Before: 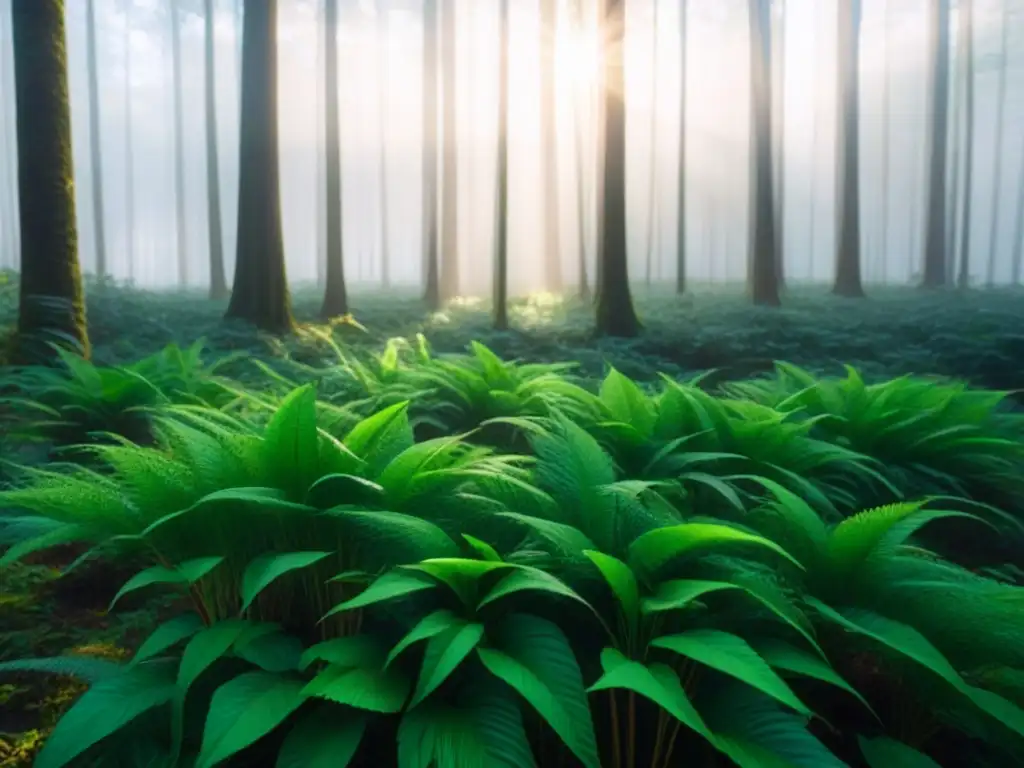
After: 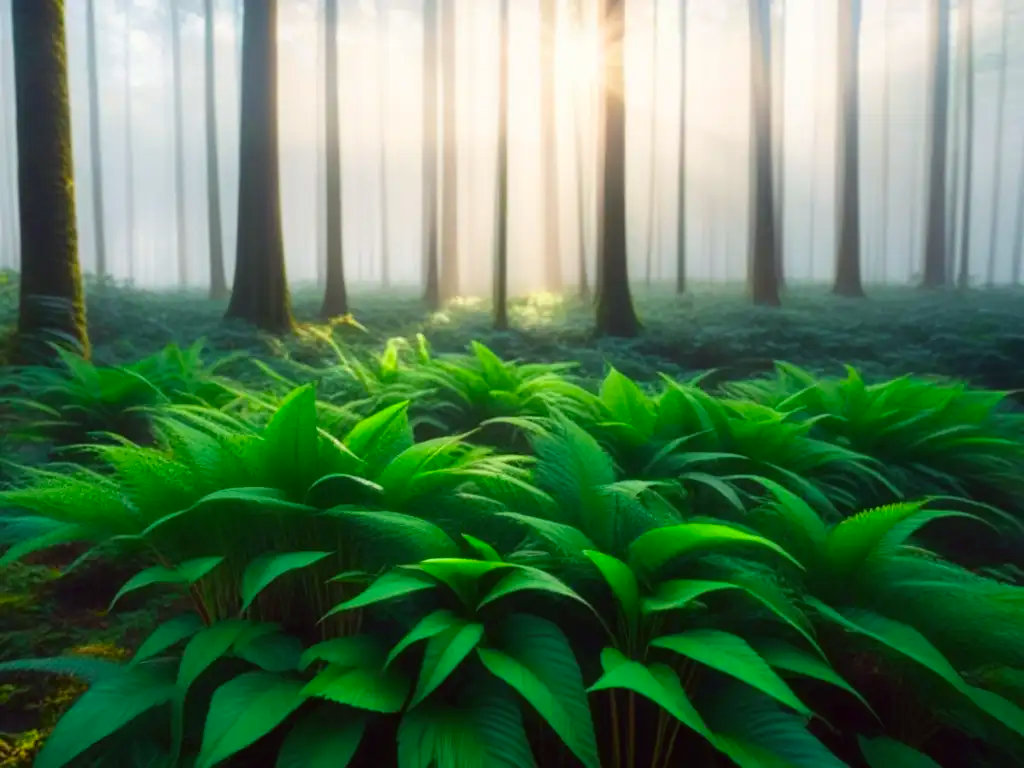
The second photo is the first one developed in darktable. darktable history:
color correction: highlights a* -0.922, highlights b* 4.51, shadows a* 3.58
color zones: curves: ch1 [(0.238, 0.163) (0.476, 0.2) (0.733, 0.322) (0.848, 0.134)], mix -130.06%
